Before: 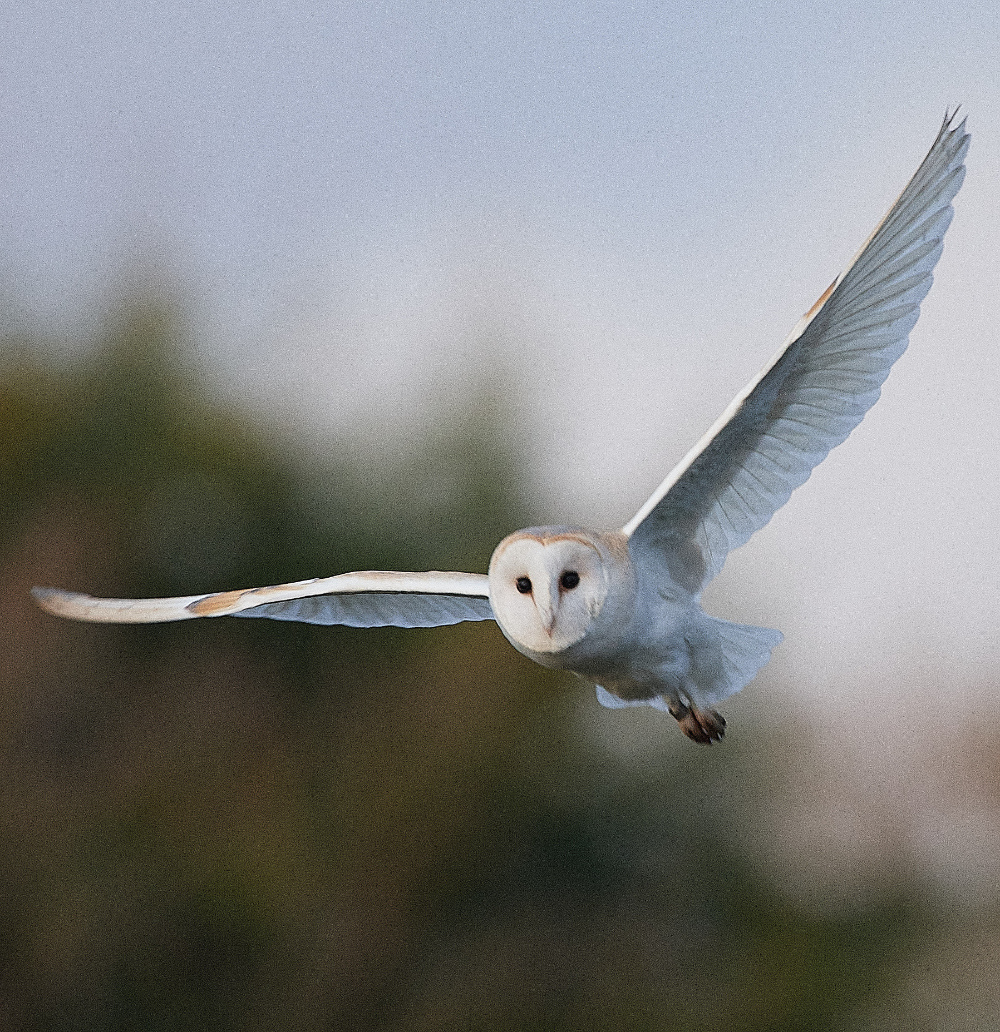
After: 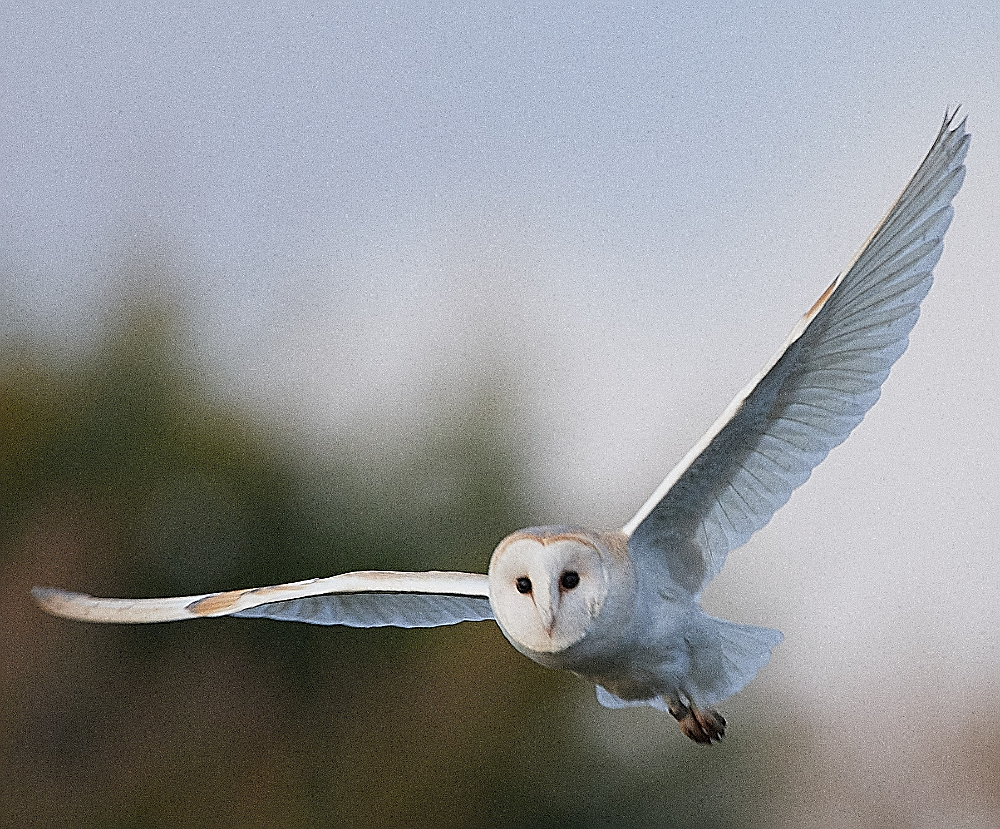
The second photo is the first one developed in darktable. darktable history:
sharpen: on, module defaults
crop: bottom 19.6%
